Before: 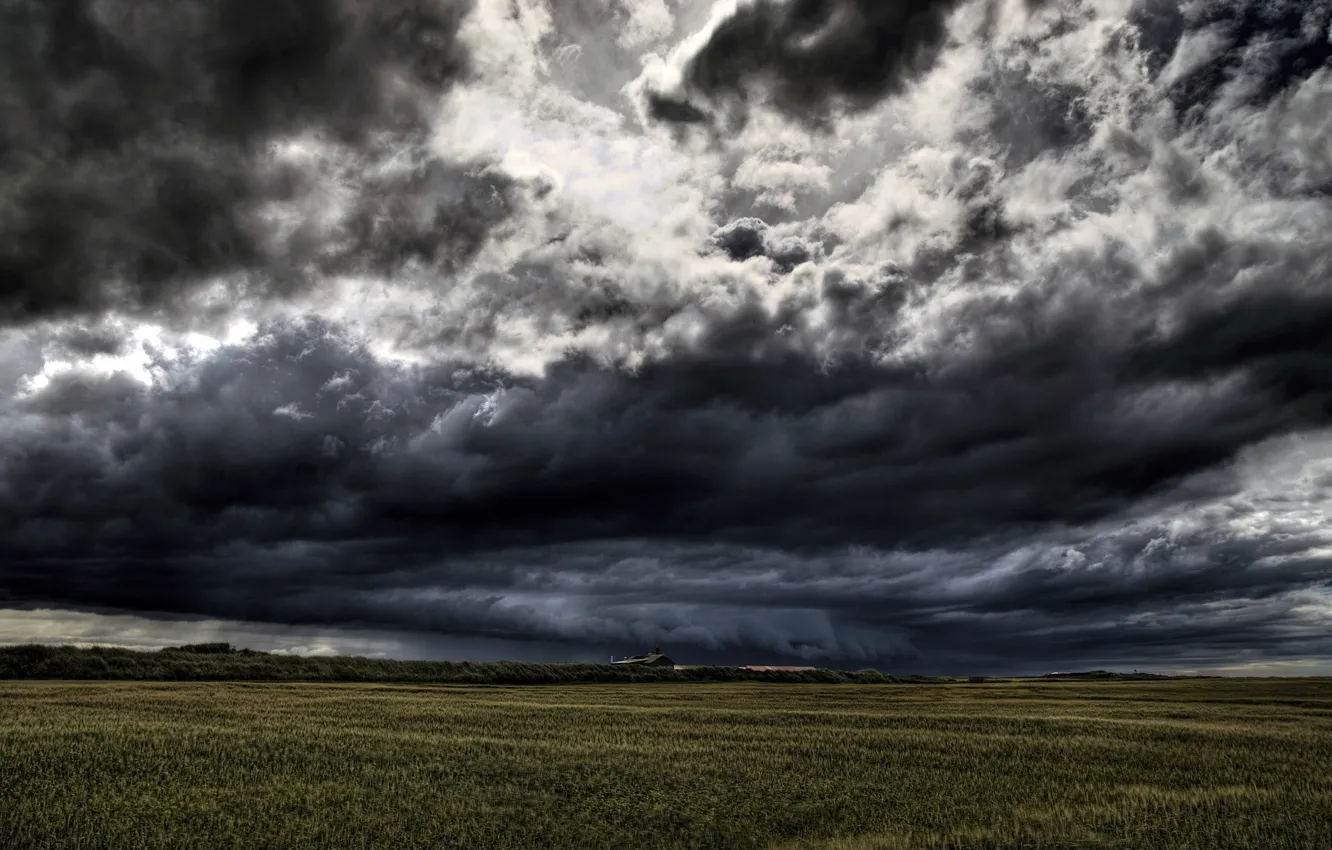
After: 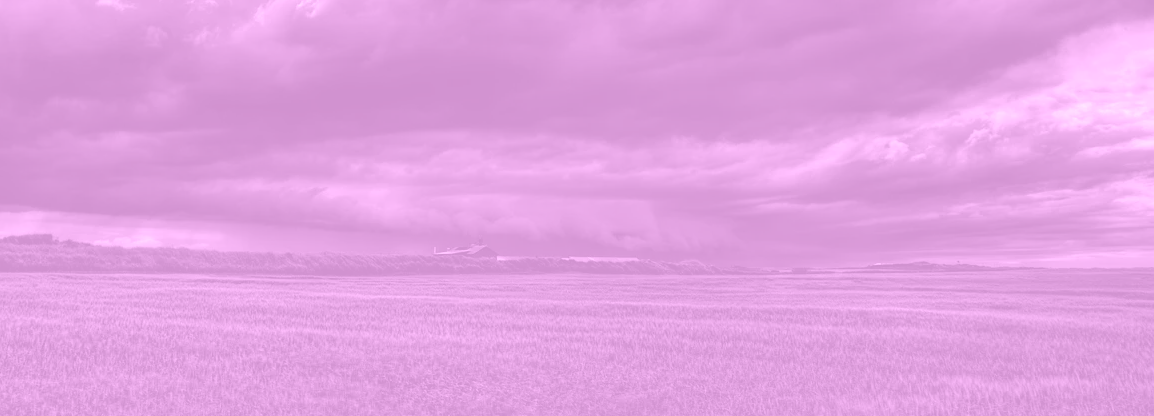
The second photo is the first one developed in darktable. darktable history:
crop and rotate: left 13.306%, top 48.129%, bottom 2.928%
colorize: hue 331.2°, saturation 75%, source mix 30.28%, lightness 70.52%, version 1
color correction: highlights a* 1.59, highlights b* -1.7, saturation 2.48
